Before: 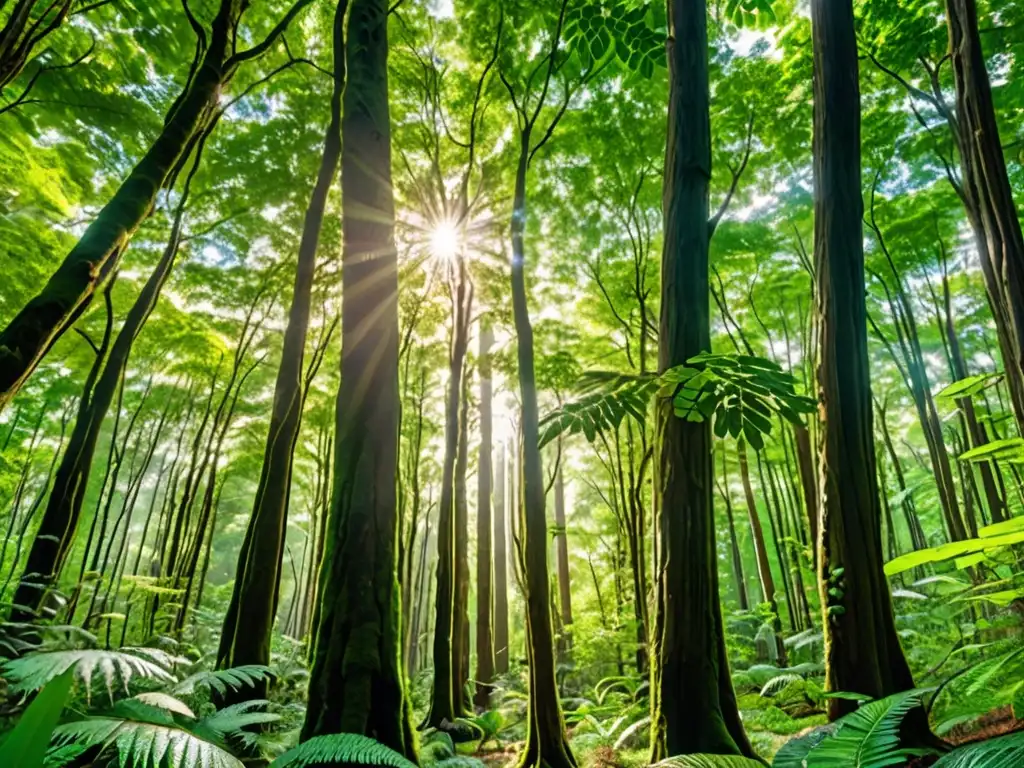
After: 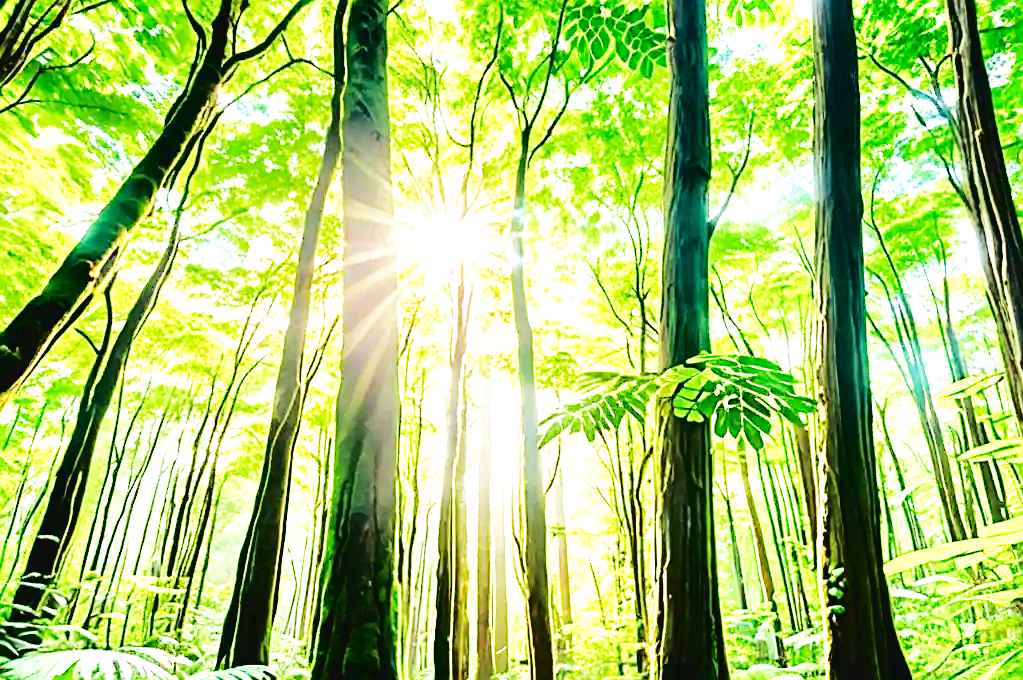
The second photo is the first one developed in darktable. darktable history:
tone curve: curves: ch0 [(0, 0) (0.003, 0.031) (0.011, 0.033) (0.025, 0.038) (0.044, 0.049) (0.069, 0.059) (0.1, 0.071) (0.136, 0.093) (0.177, 0.142) (0.224, 0.204) (0.277, 0.292) (0.335, 0.387) (0.399, 0.484) (0.468, 0.567) (0.543, 0.643) (0.623, 0.712) (0.709, 0.776) (0.801, 0.837) (0.898, 0.903) (1, 1)], color space Lab, independent channels, preserve colors none
base curve: curves: ch0 [(0, 0) (0.007, 0.004) (0.027, 0.03) (0.046, 0.07) (0.207, 0.54) (0.442, 0.872) (0.673, 0.972) (1, 1)], preserve colors none
crop and rotate: top 0%, bottom 11.387%
exposure: black level correction 0, exposure 1.199 EV, compensate exposure bias true, compensate highlight preservation false
sharpen: on, module defaults
